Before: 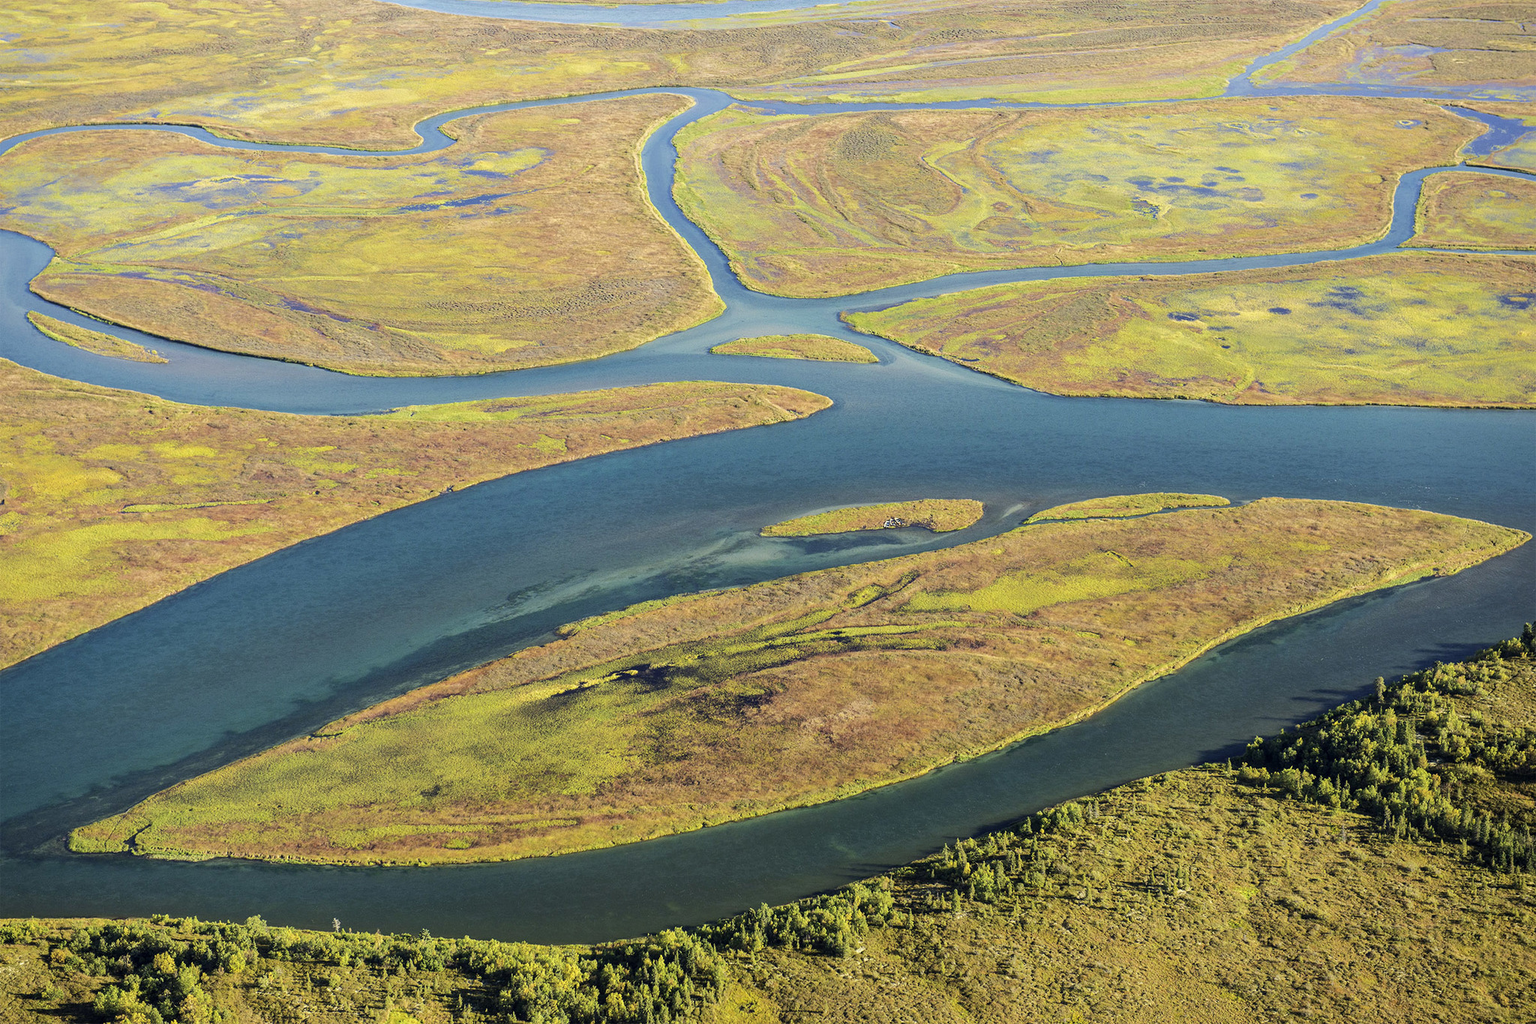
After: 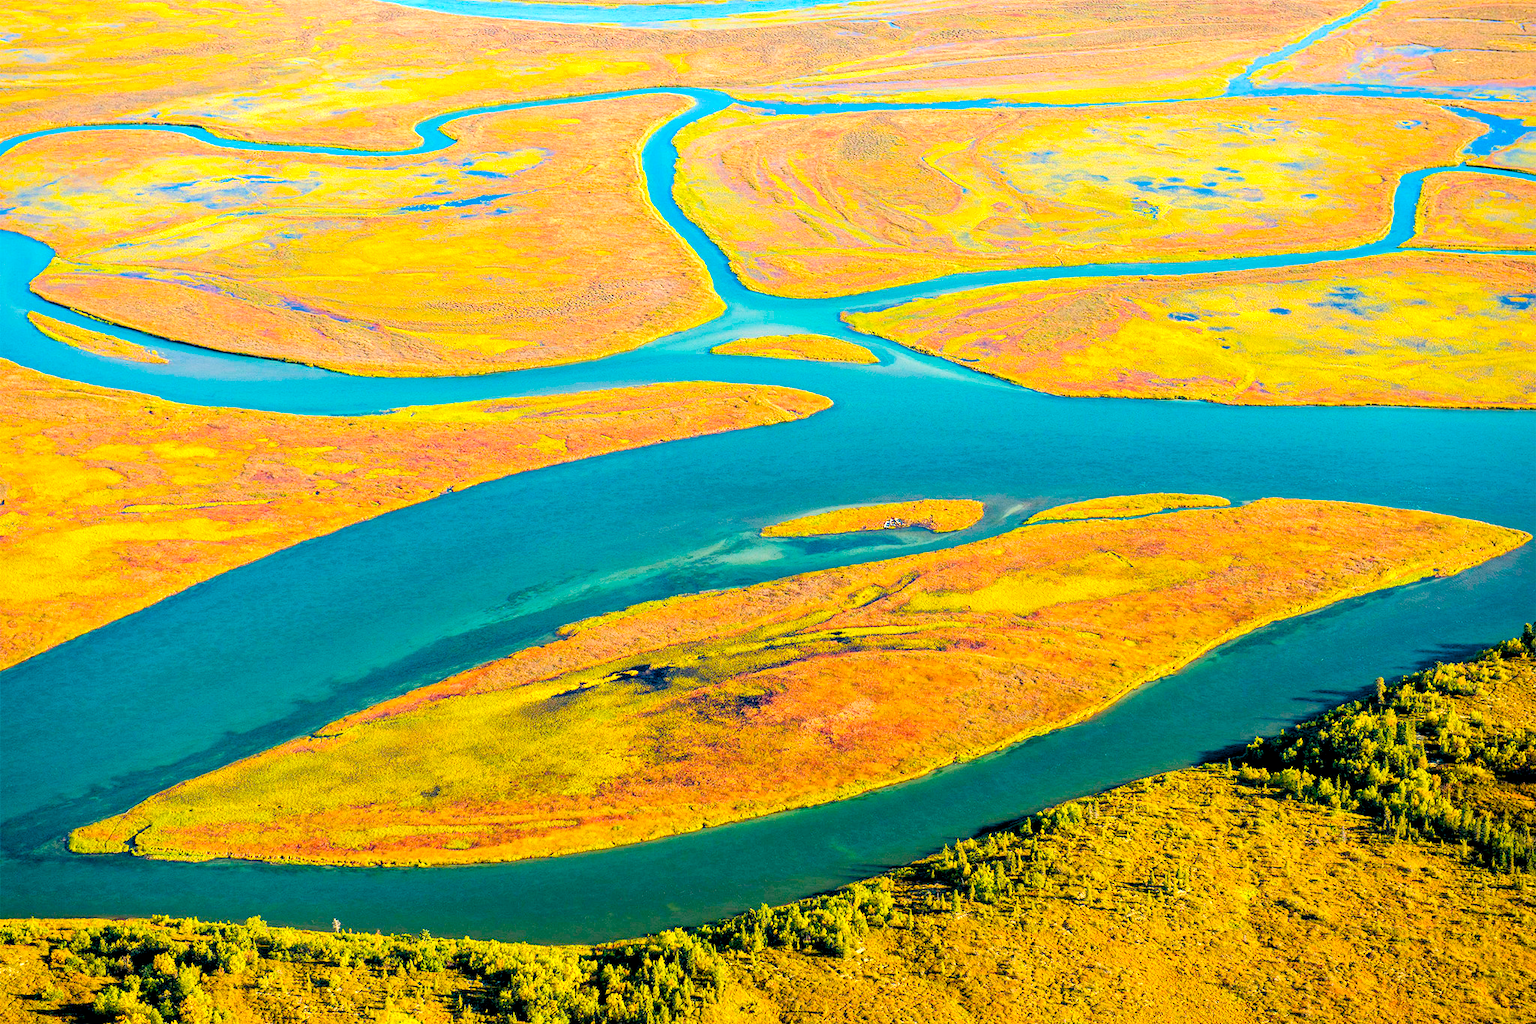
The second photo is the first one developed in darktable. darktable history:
color balance rgb: shadows lift › hue 84.73°, global offset › luminance -1.449%, linear chroma grading › shadows 19.853%, linear chroma grading › highlights 2.979%, linear chroma grading › mid-tones 10.133%, perceptual saturation grading › global saturation 25.072%, perceptual brilliance grading › global brilliance 10.297%, perceptual brilliance grading › shadows 15.125%, global vibrance 27.337%
